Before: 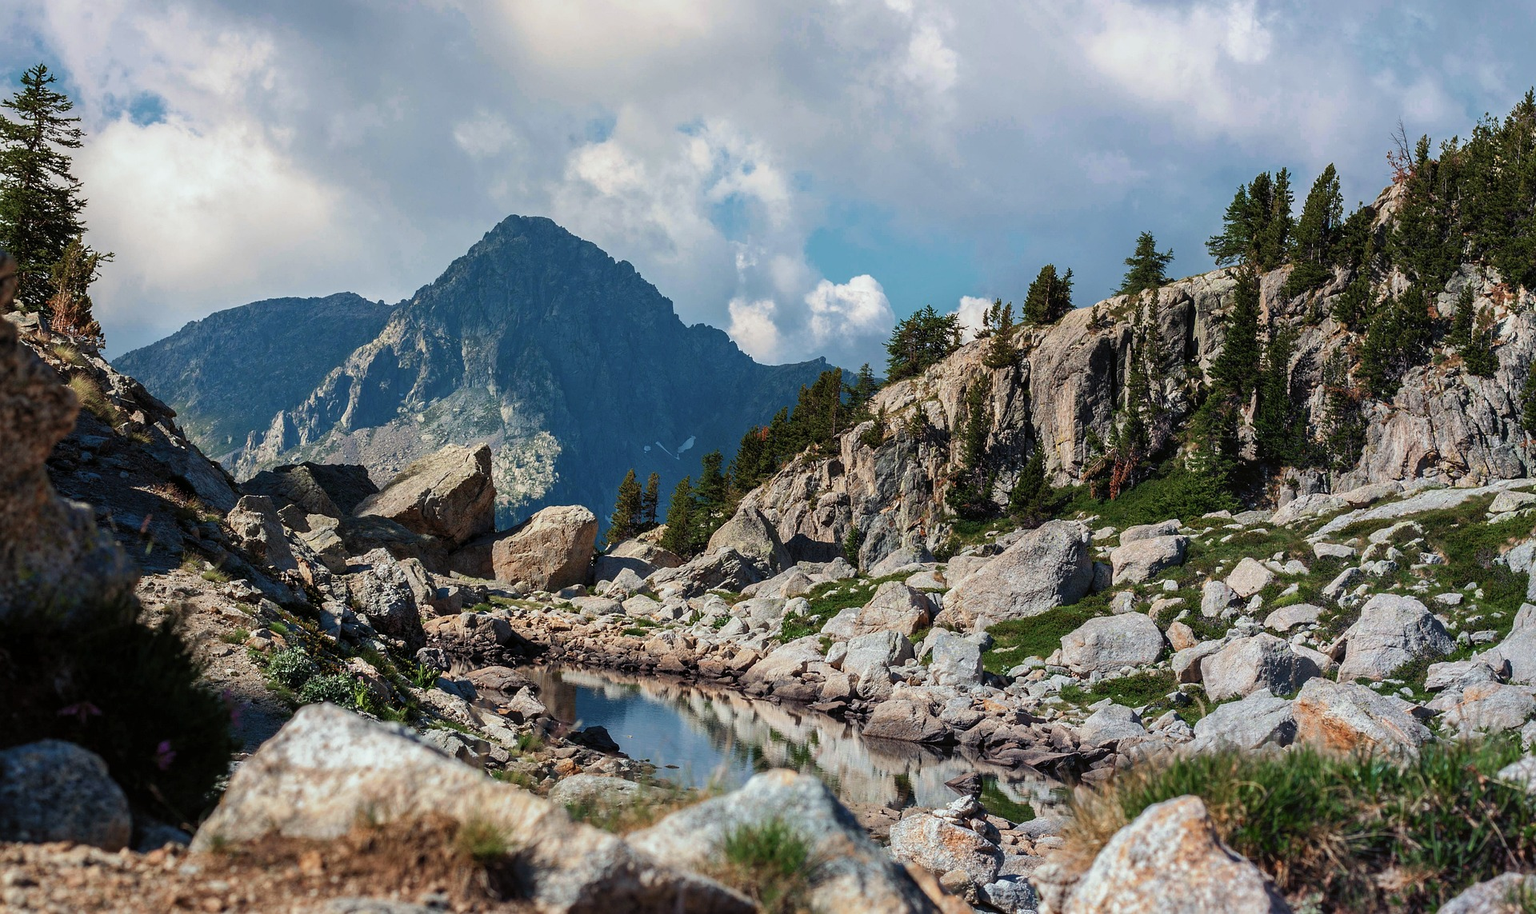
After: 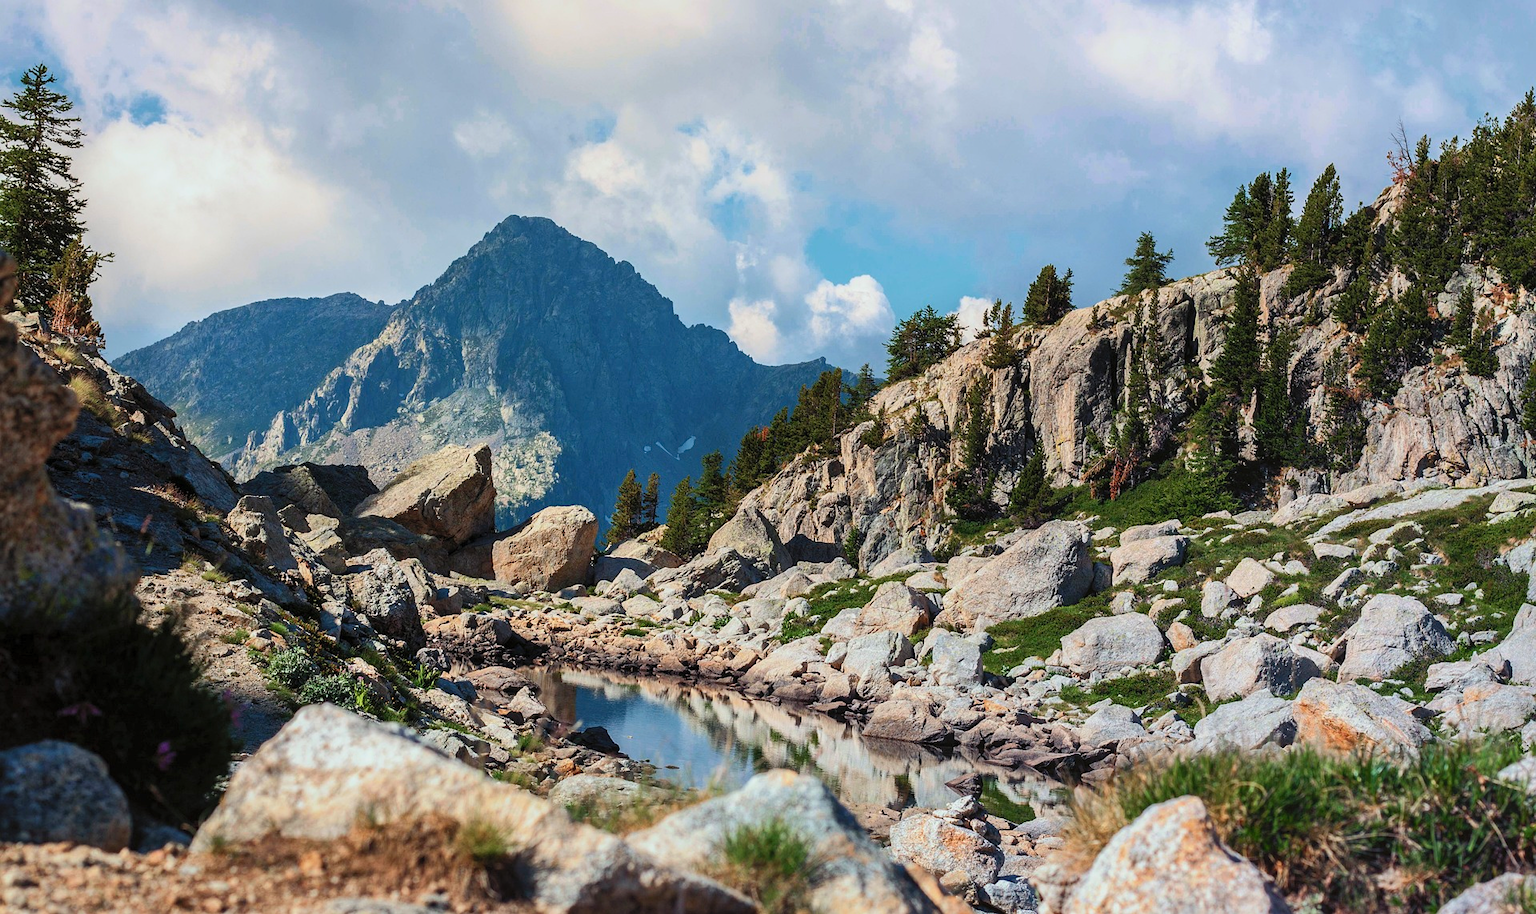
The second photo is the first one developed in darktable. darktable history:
contrast brightness saturation: contrast 0.198, brightness 0.164, saturation 0.224
shadows and highlights: shadows 24.83, white point adjustment -3.09, highlights -30.07
